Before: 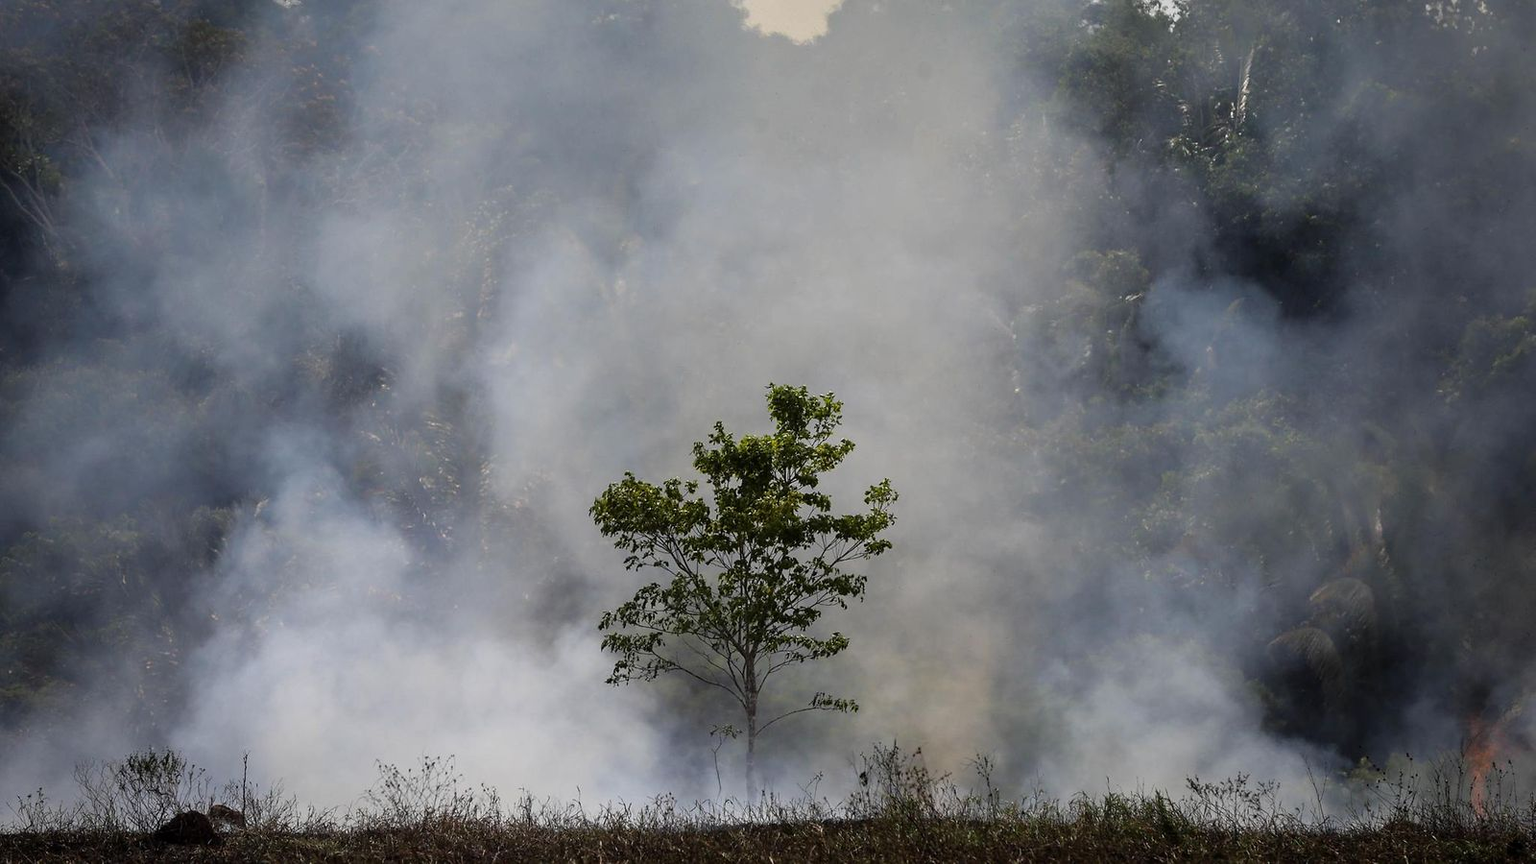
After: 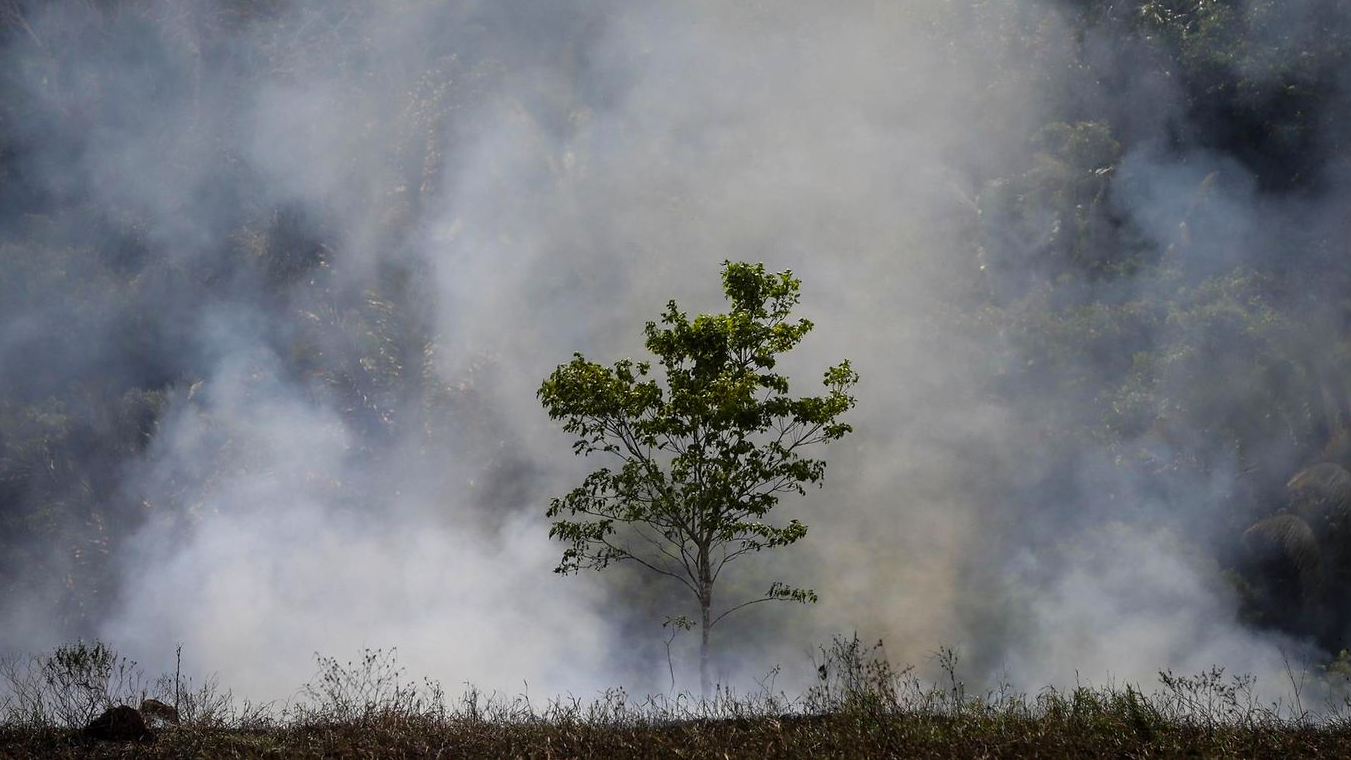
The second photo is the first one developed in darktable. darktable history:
tone equalizer: on, module defaults
crop and rotate: left 4.842%, top 15.51%, right 10.668%
color balance rgb: perceptual saturation grading › global saturation 10%, global vibrance 10%
